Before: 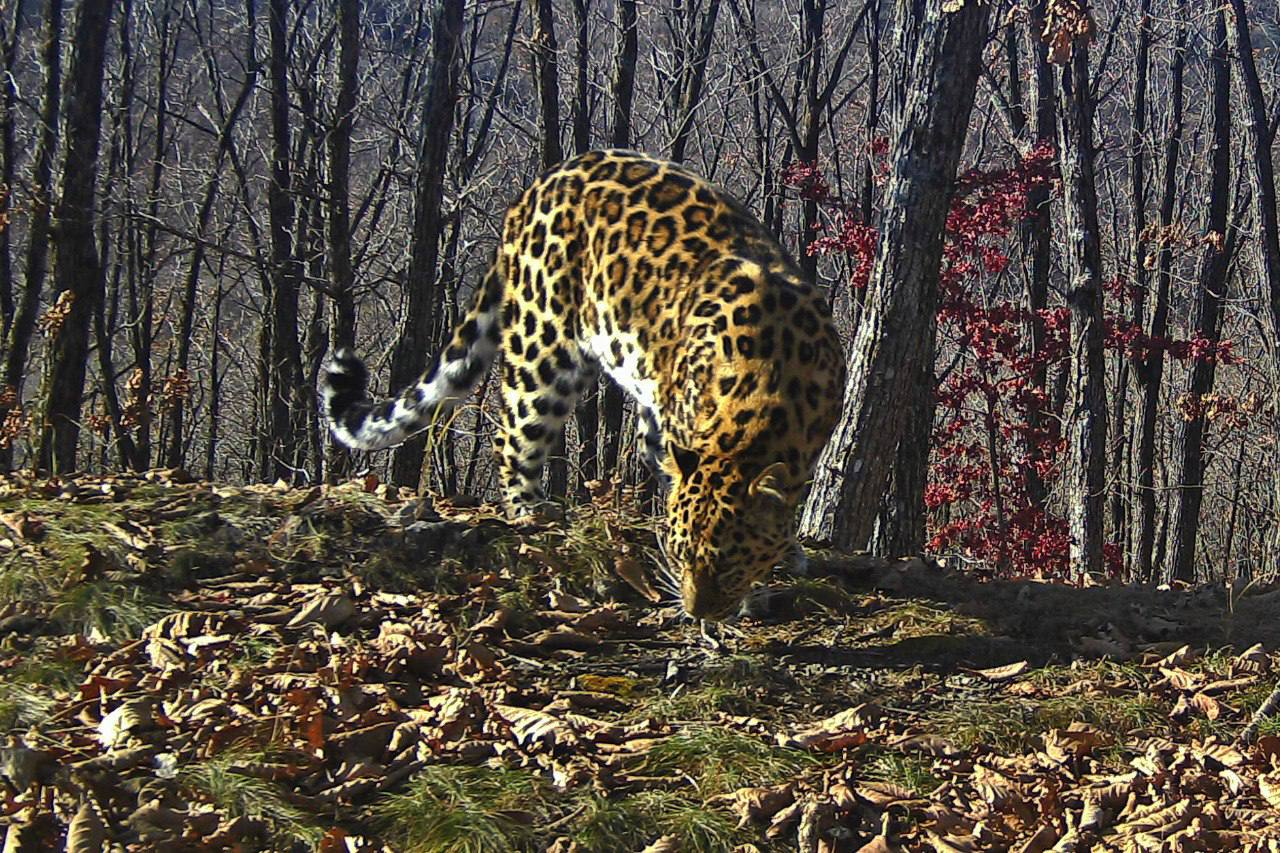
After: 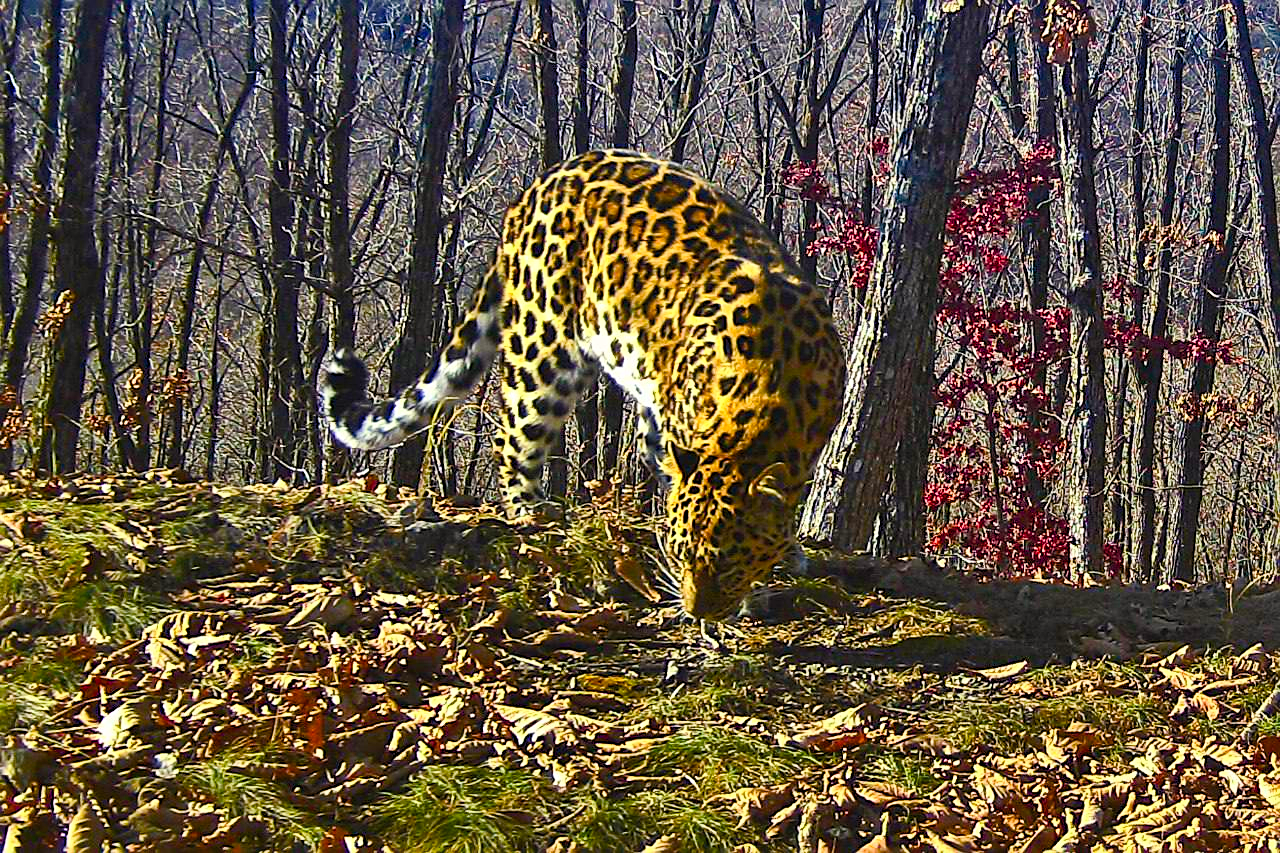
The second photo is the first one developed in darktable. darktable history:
contrast brightness saturation: contrast 0.205, brightness 0.164, saturation 0.226
sharpen: amount 0.472
color calibration: gray › normalize channels true, x 0.343, y 0.356, temperature 5121.98 K, gamut compression 0.019
color balance rgb: linear chroma grading › shadows -1.704%, linear chroma grading › highlights -14.268%, linear chroma grading › global chroma -9.528%, linear chroma grading › mid-tones -10.194%, perceptual saturation grading › global saturation 20%, perceptual saturation grading › highlights -24.808%, perceptual saturation grading › shadows 49.34%, global vibrance 50.781%
